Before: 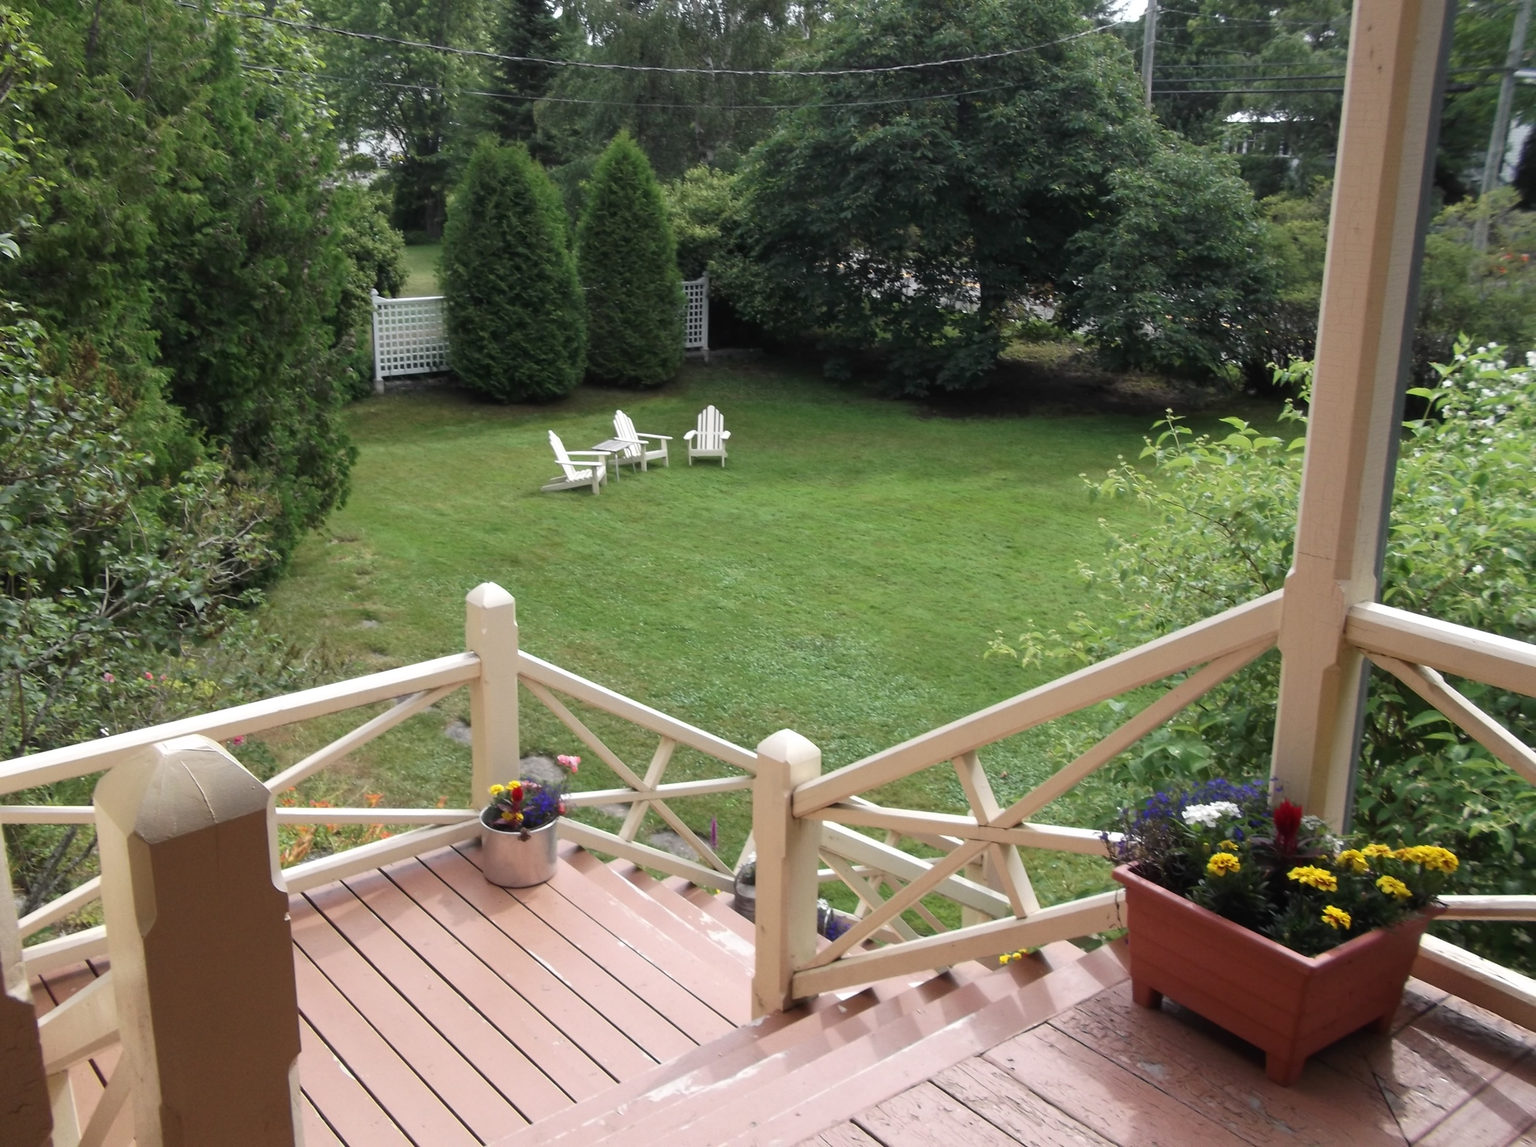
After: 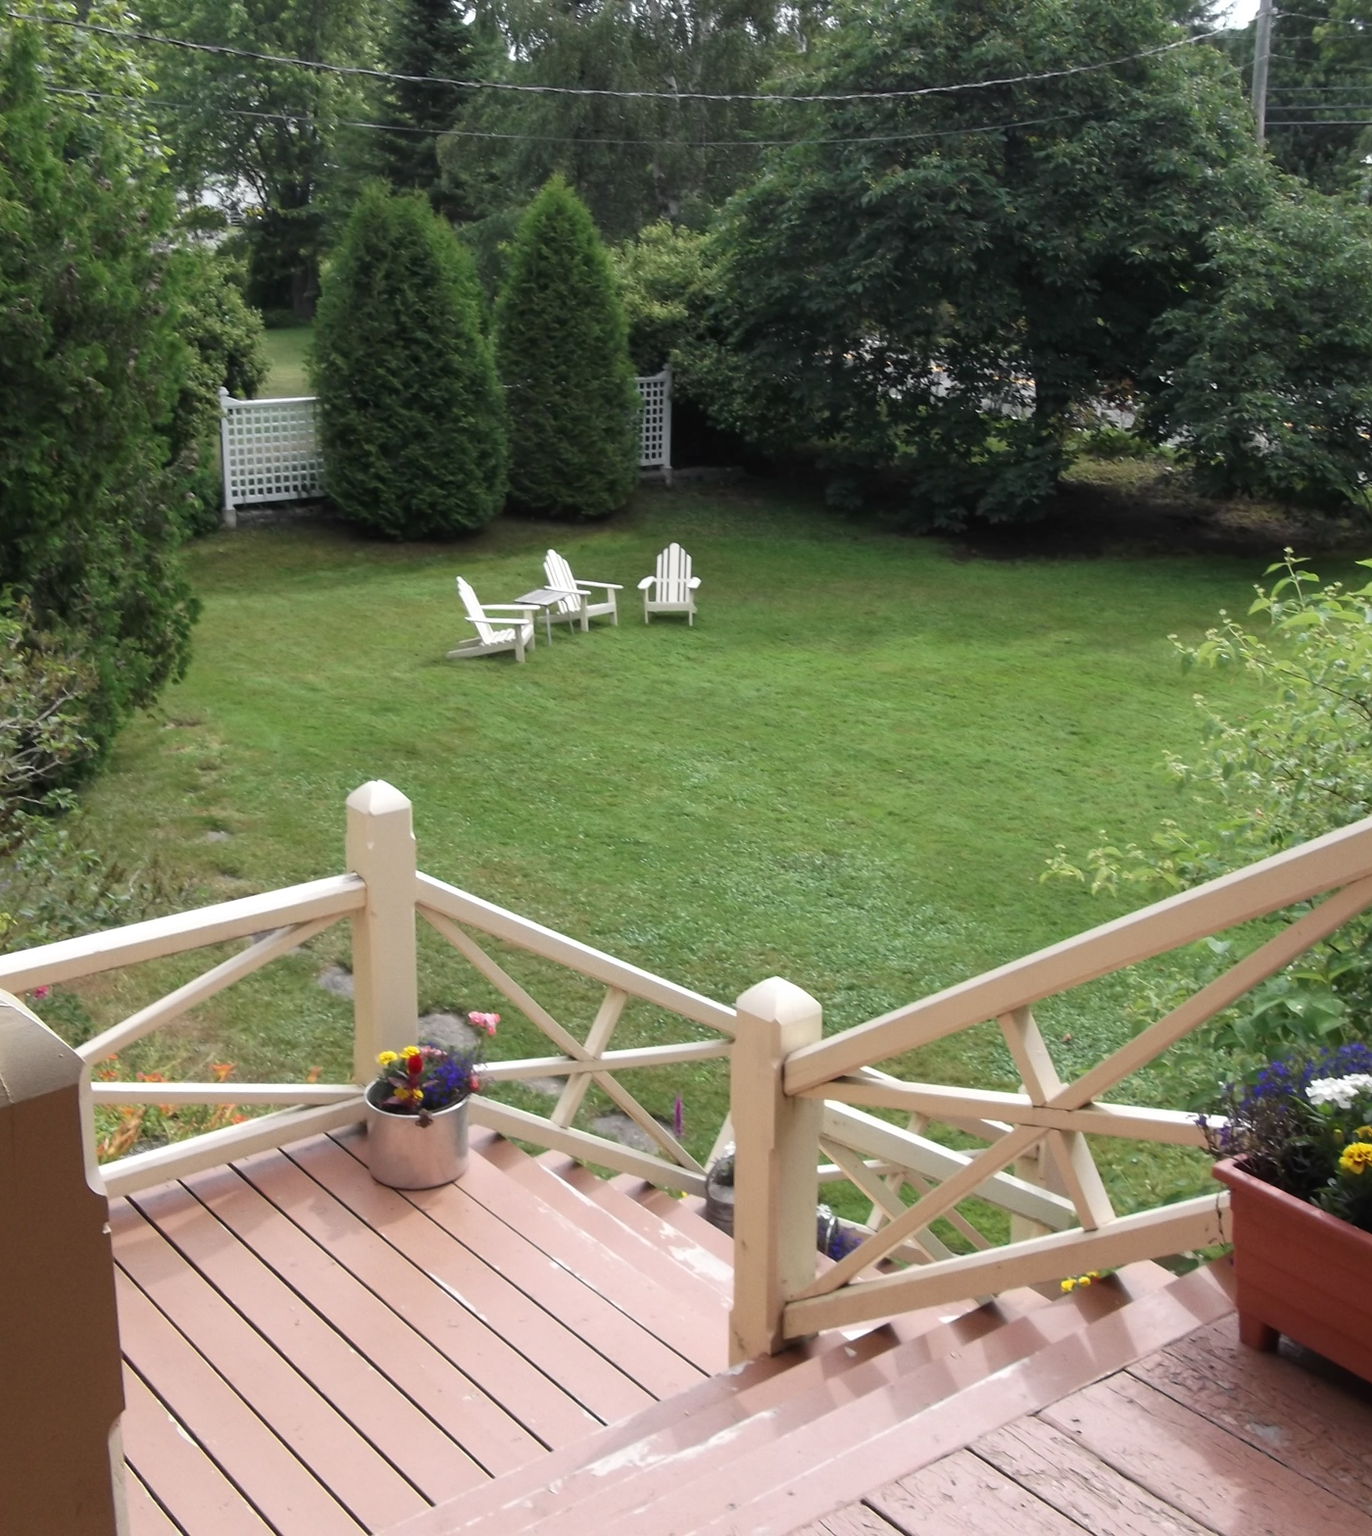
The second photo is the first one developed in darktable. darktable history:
crop and rotate: left 13.537%, right 19.796%
